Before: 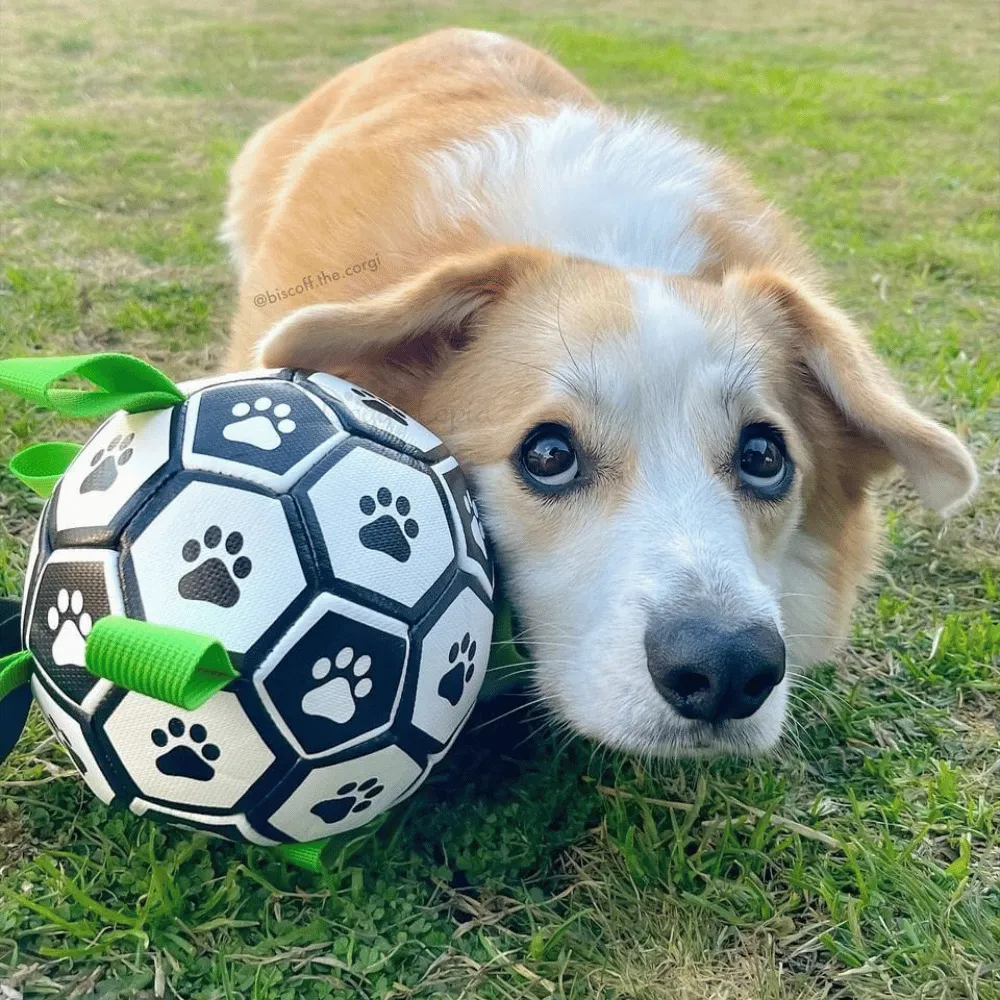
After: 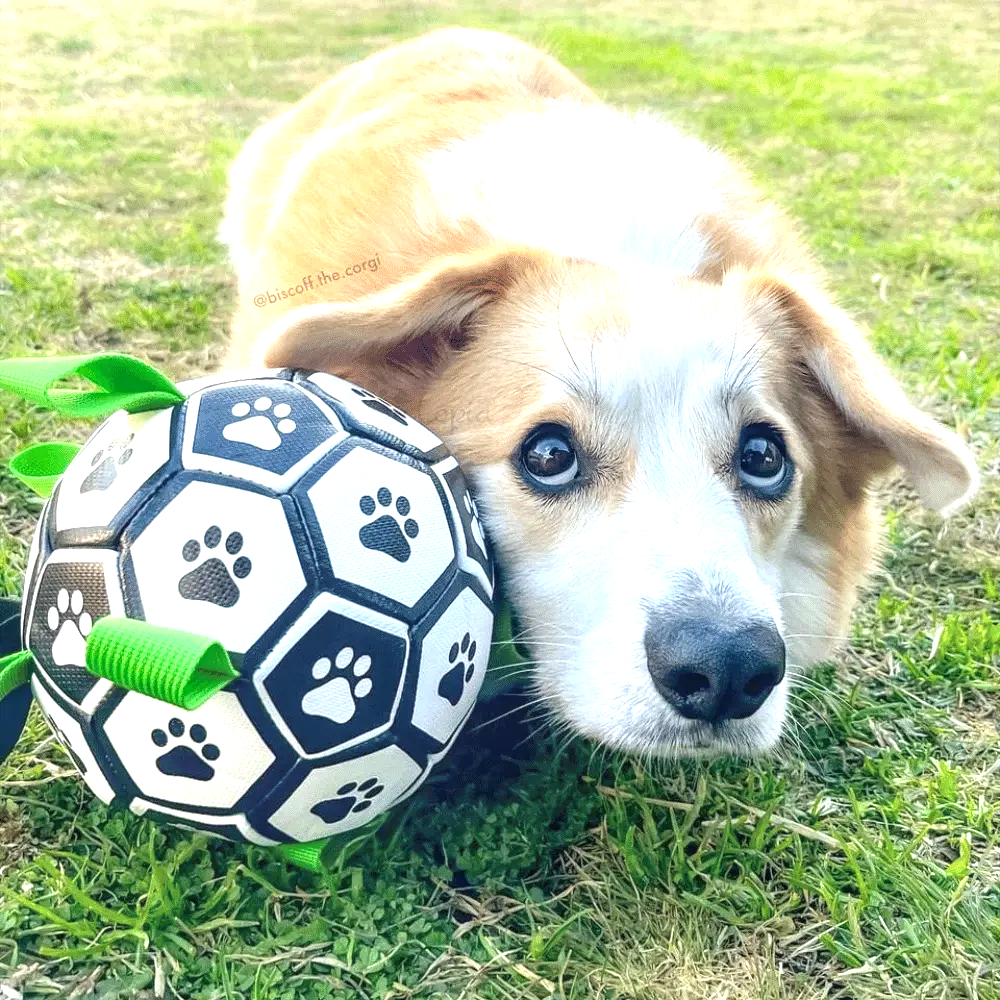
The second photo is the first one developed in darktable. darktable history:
local contrast: on, module defaults
exposure: black level correction 0, exposure 0.9 EV, compensate exposure bias true, compensate highlight preservation false
